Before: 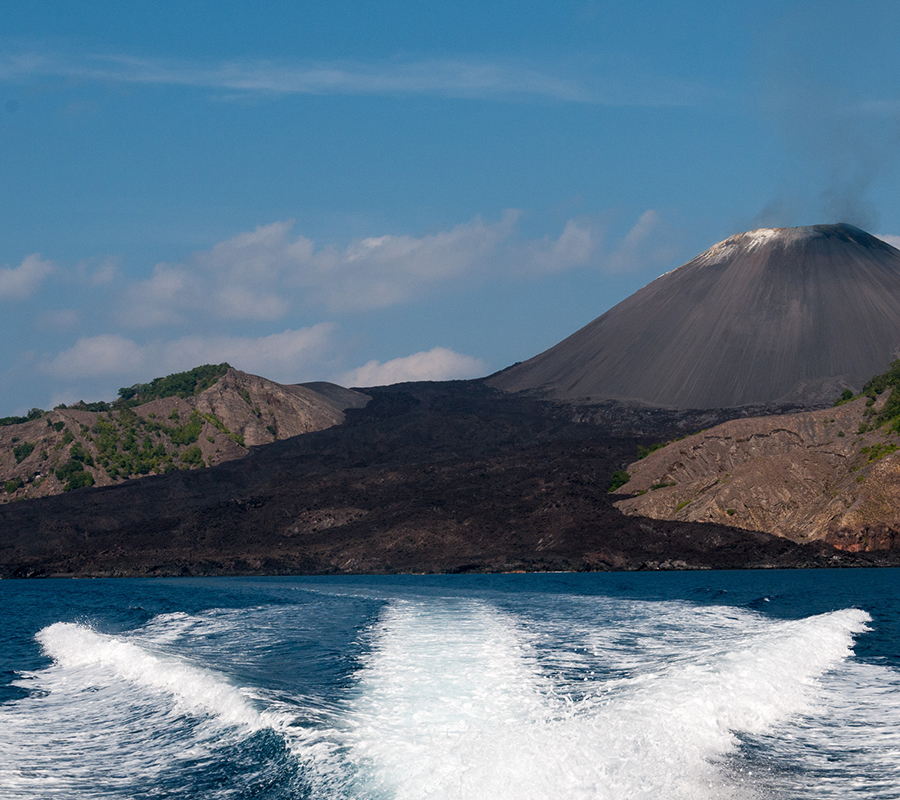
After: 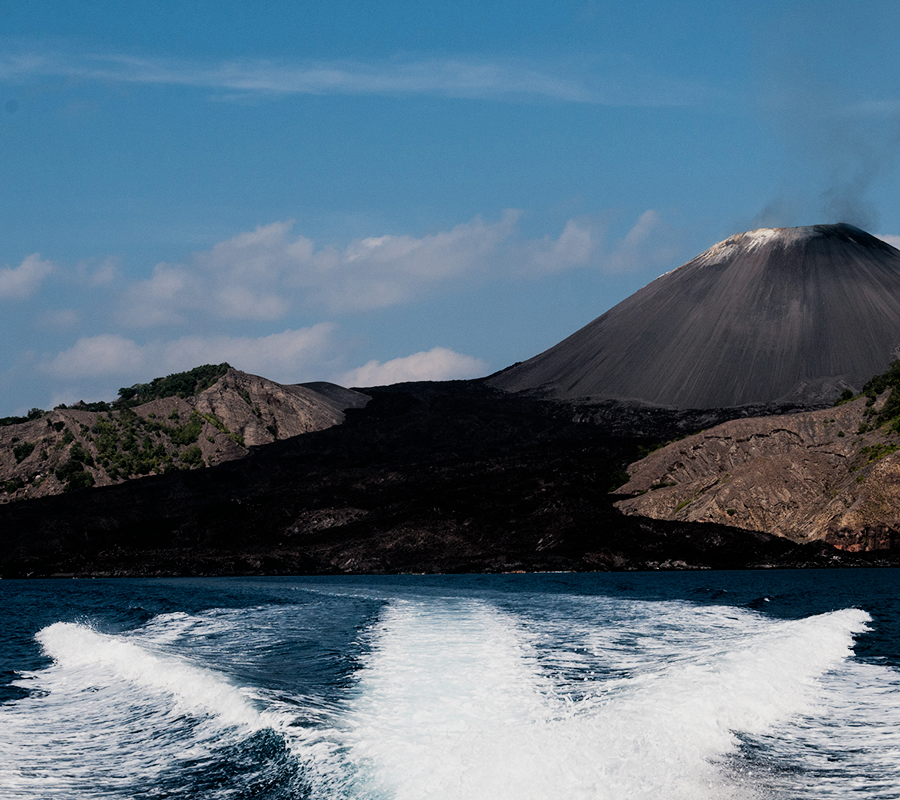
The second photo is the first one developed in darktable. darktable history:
filmic rgb: black relative exposure -5 EV, white relative exposure 3.5 EV, hardness 3.19, contrast 1.3, highlights saturation mix -50%
